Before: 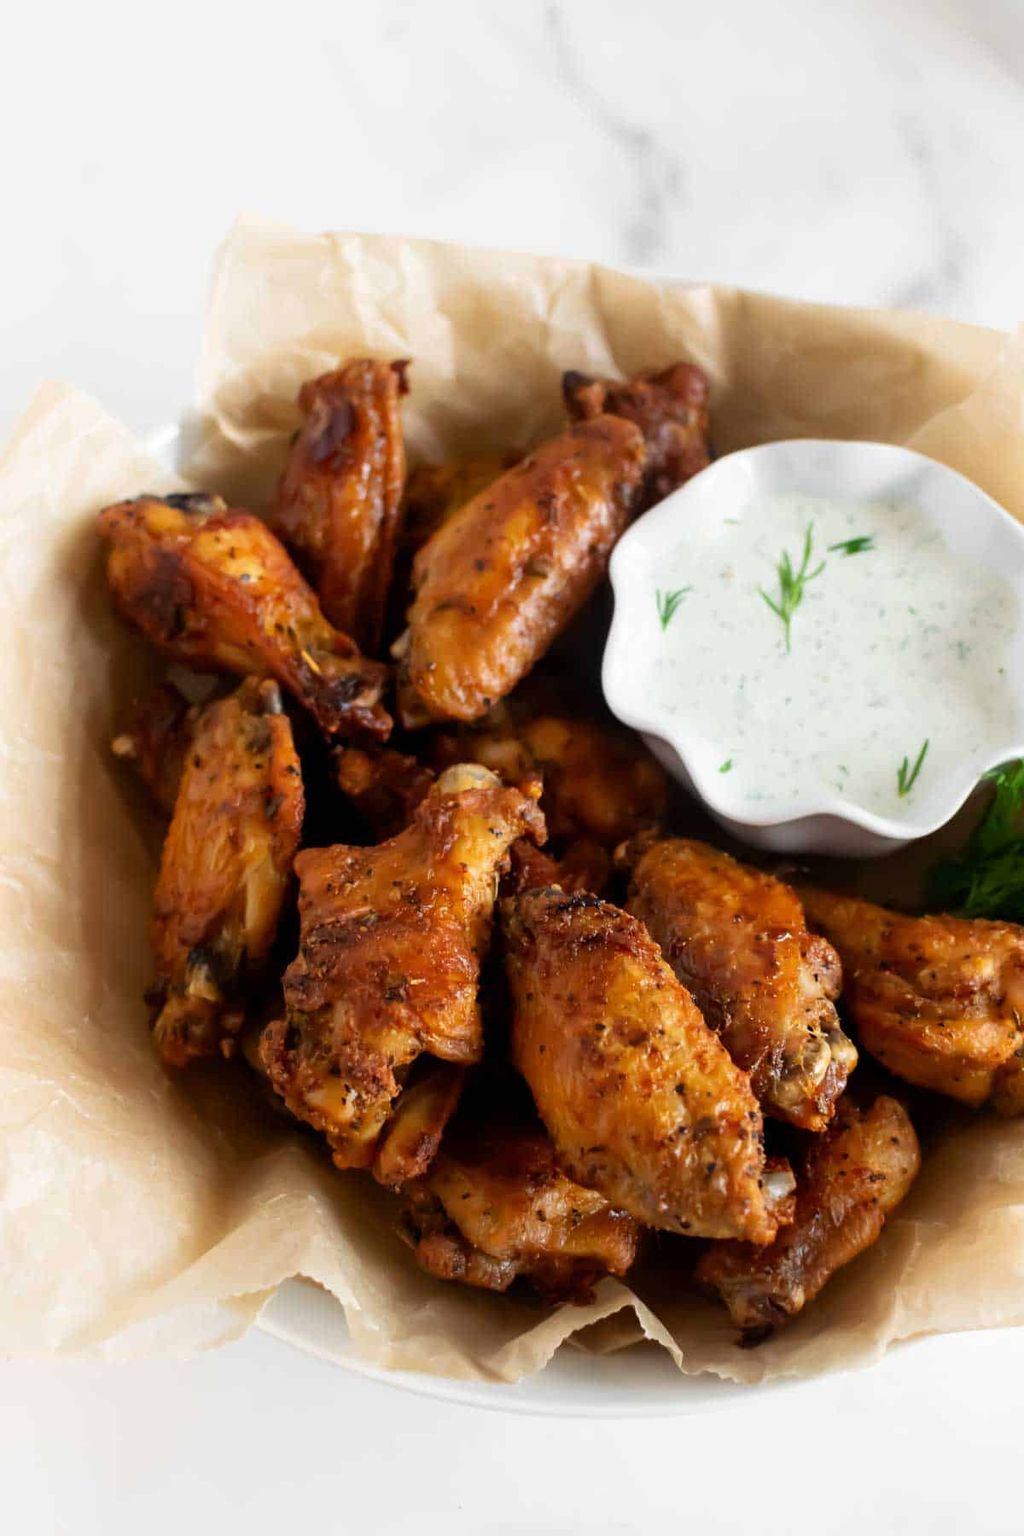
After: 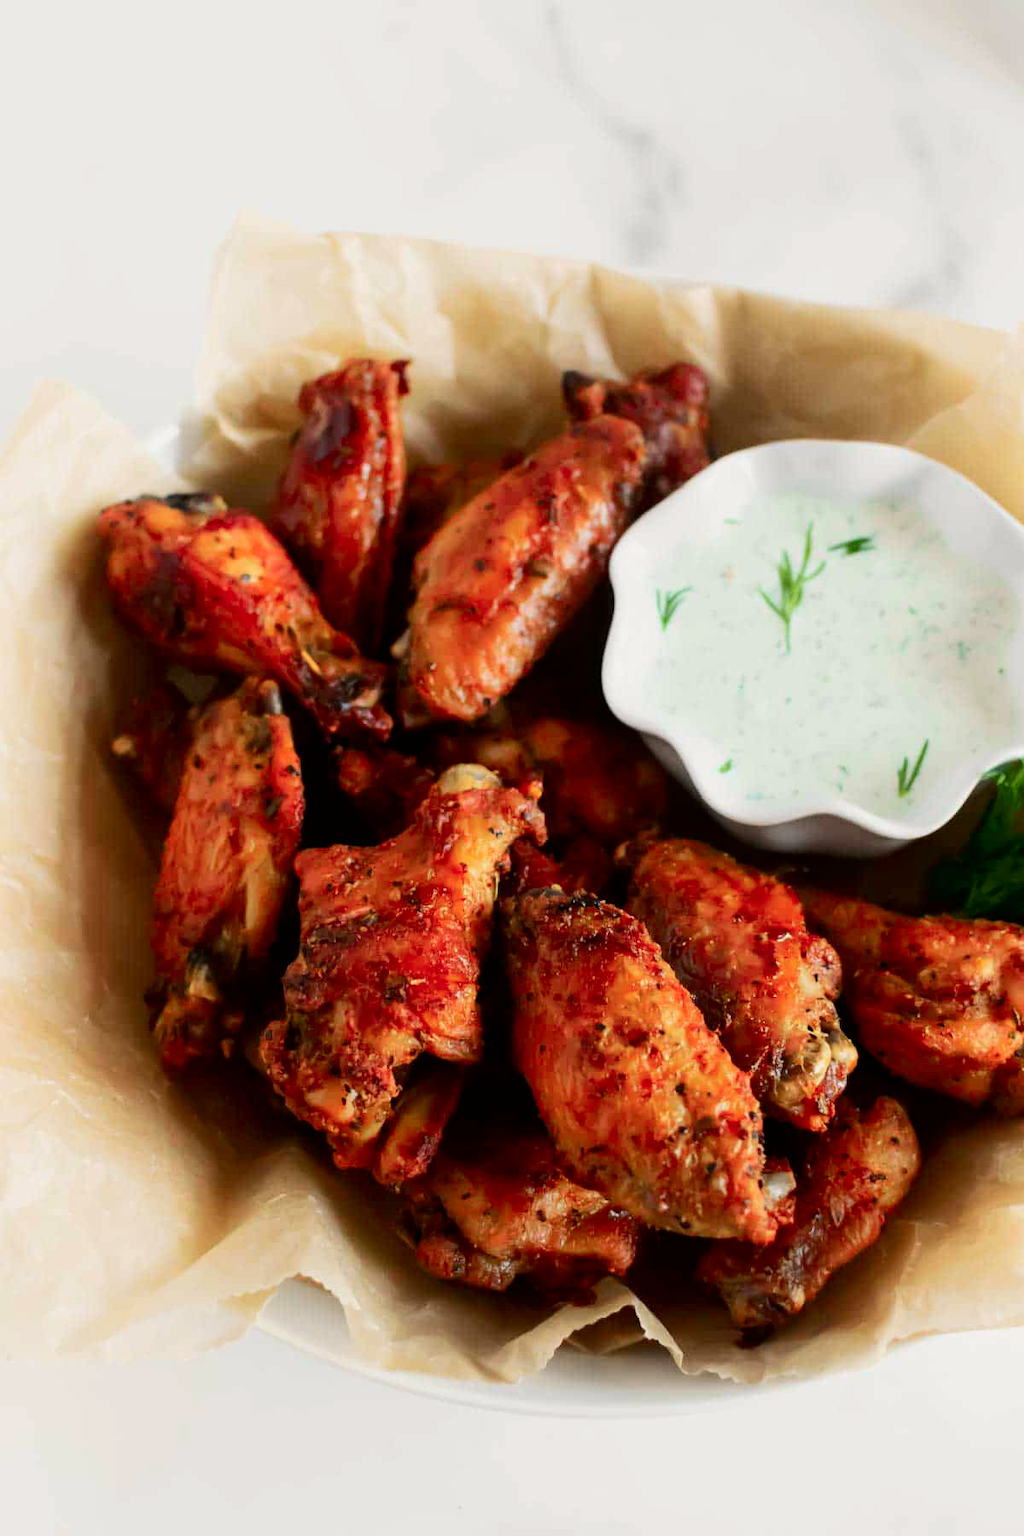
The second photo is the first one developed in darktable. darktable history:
tone curve: curves: ch0 [(0, 0) (0.068, 0.031) (0.175, 0.132) (0.337, 0.304) (0.498, 0.511) (0.748, 0.762) (0.993, 0.954)]; ch1 [(0, 0) (0.294, 0.184) (0.359, 0.34) (0.362, 0.35) (0.43, 0.41) (0.476, 0.457) (0.499, 0.5) (0.529, 0.523) (0.677, 0.762) (1, 1)]; ch2 [(0, 0) (0.431, 0.419) (0.495, 0.502) (0.524, 0.534) (0.557, 0.56) (0.634, 0.654) (0.728, 0.722) (1, 1)], color space Lab, independent channels, preserve colors none
